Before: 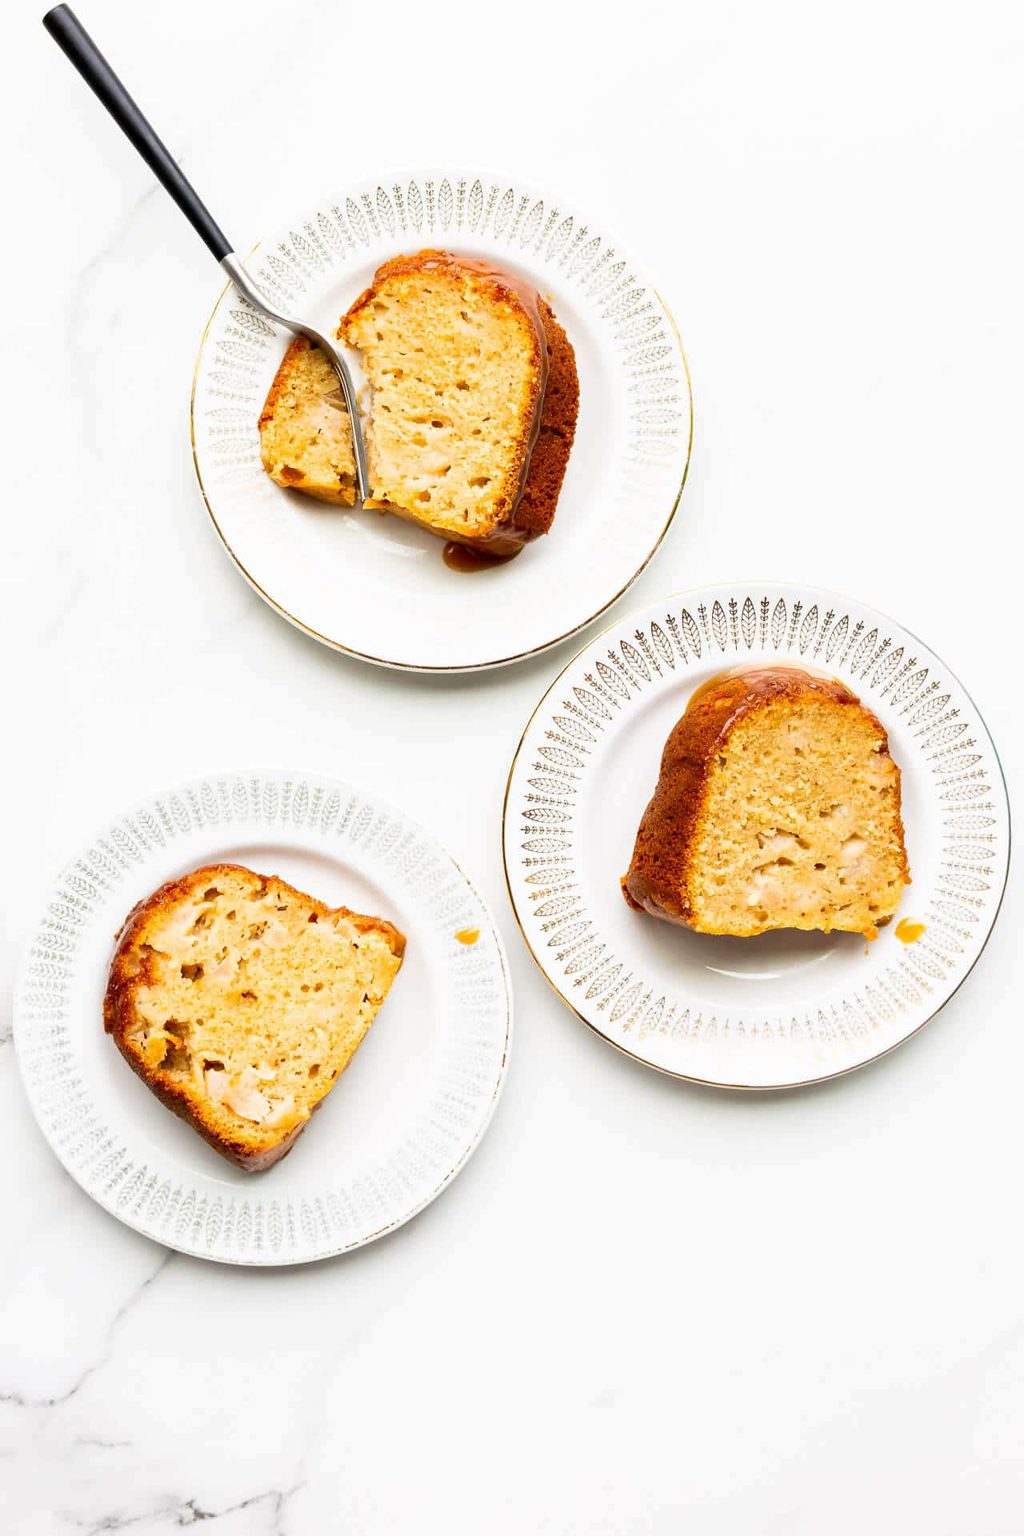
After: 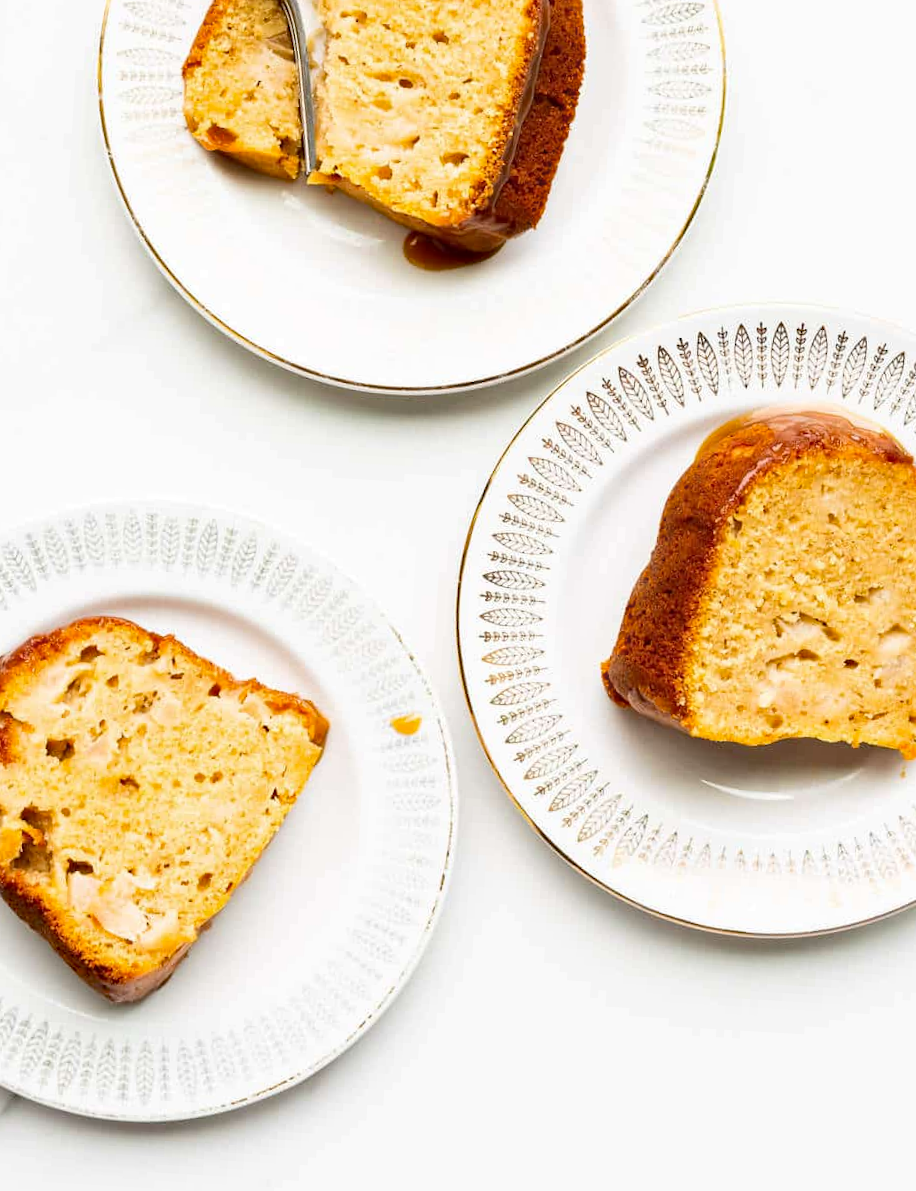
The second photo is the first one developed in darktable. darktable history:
crop and rotate: angle -3.37°, left 9.79%, top 20.73%, right 12.42%, bottom 11.82%
haze removal: strength 0.29, distance 0.25, compatibility mode true, adaptive false
tone equalizer: on, module defaults
